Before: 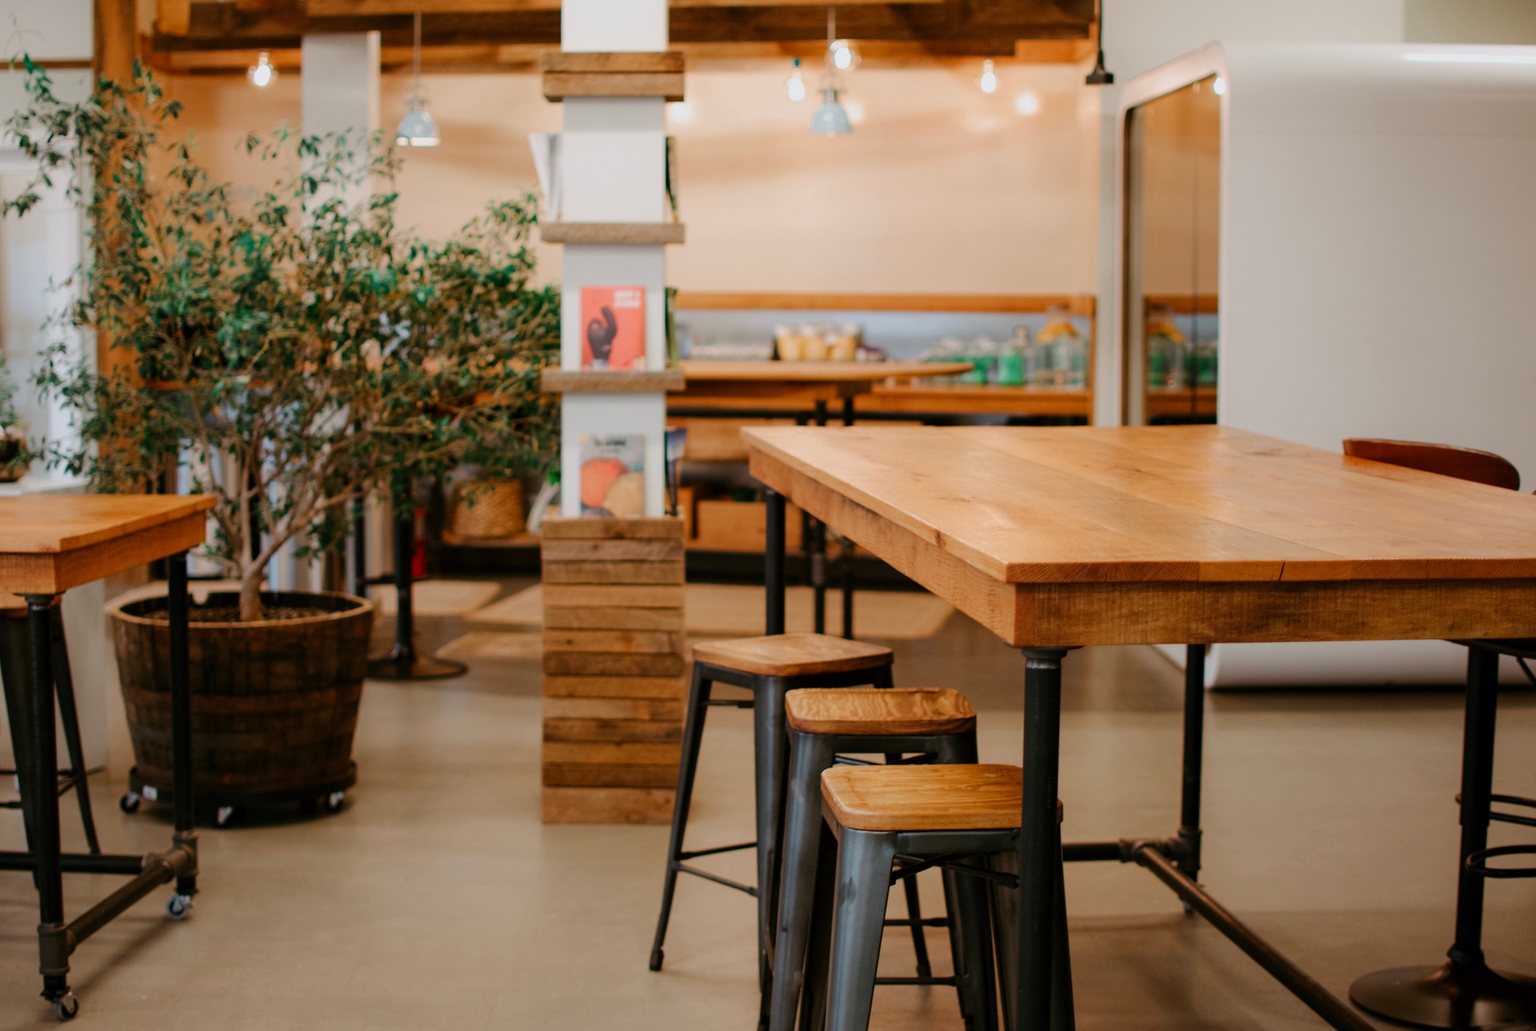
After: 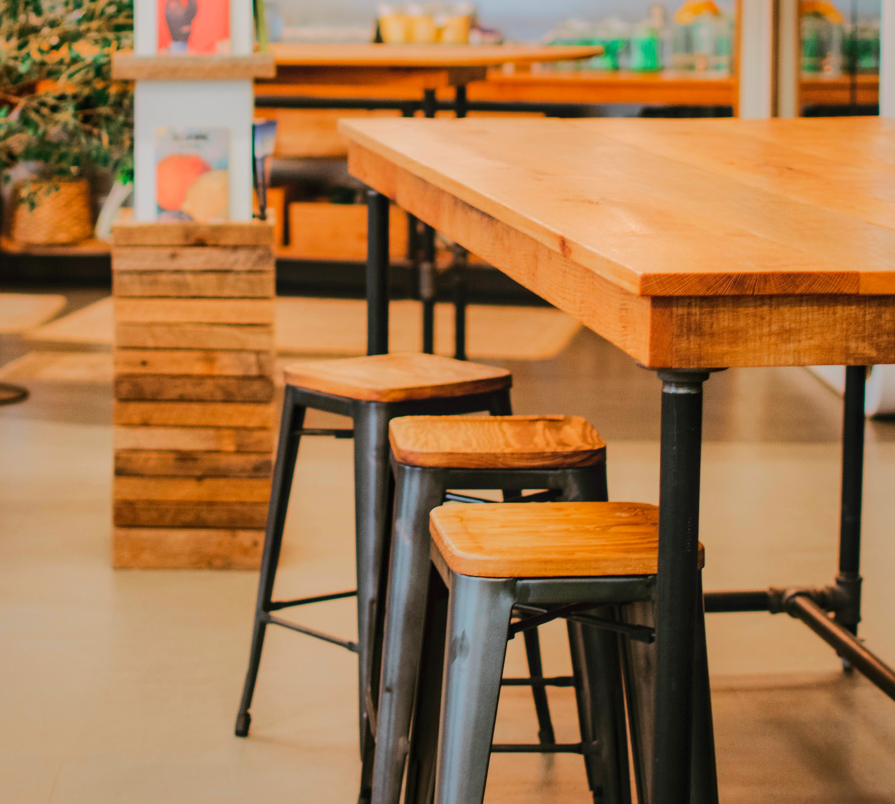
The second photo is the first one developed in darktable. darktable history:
tone equalizer: -7 EV 0.152 EV, -6 EV 0.631 EV, -5 EV 1.12 EV, -4 EV 1.36 EV, -3 EV 1.15 EV, -2 EV 0.6 EV, -1 EV 0.154 EV, edges refinement/feathering 500, mask exposure compensation -1.57 EV, preserve details no
shadows and highlights: highlights -59.79
local contrast: detail 110%
crop and rotate: left 28.872%, top 31.256%, right 19.822%
